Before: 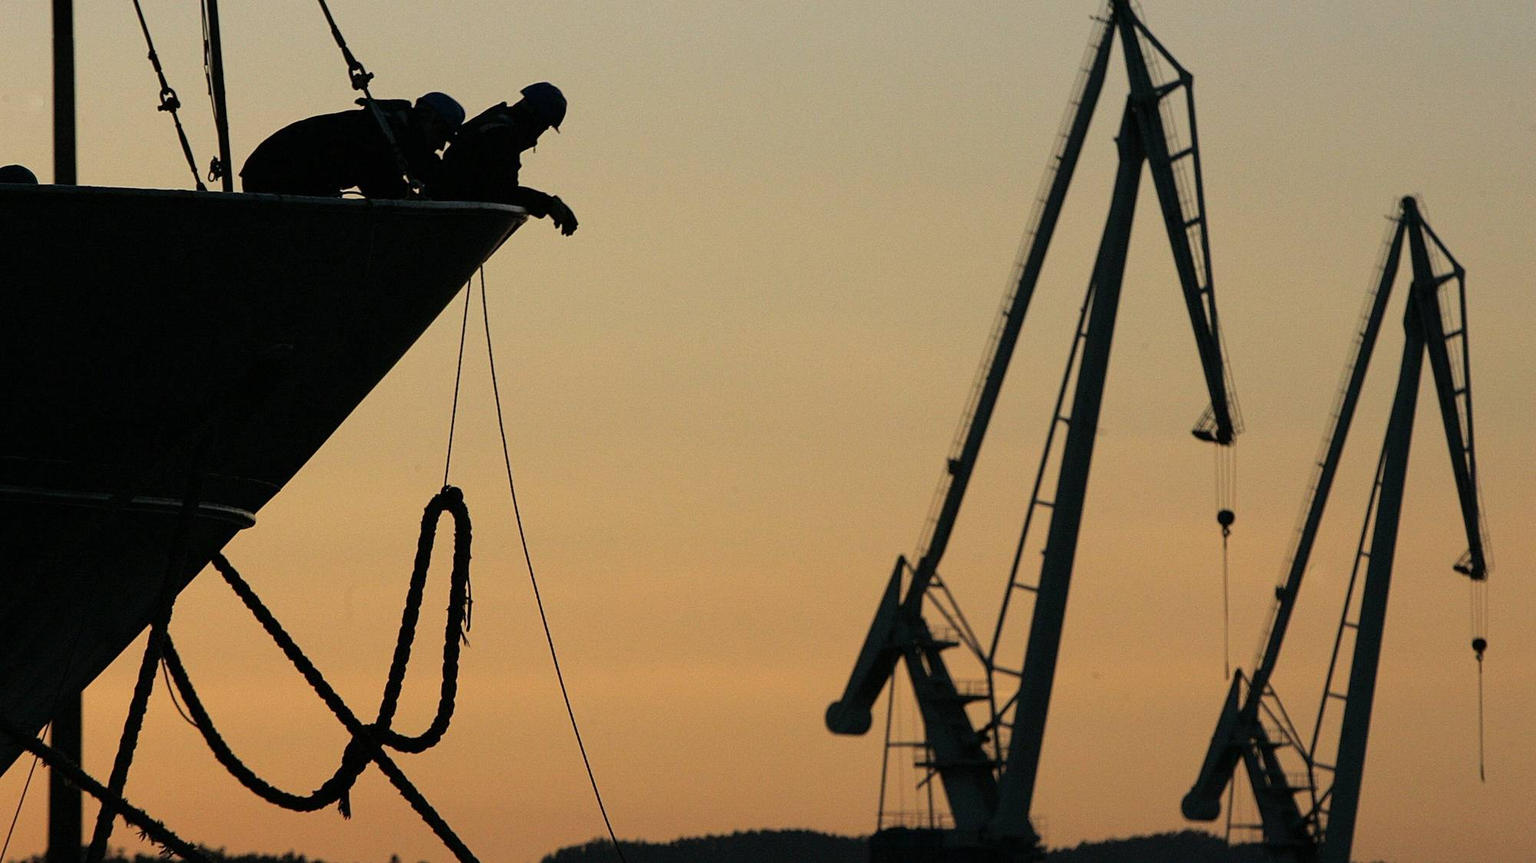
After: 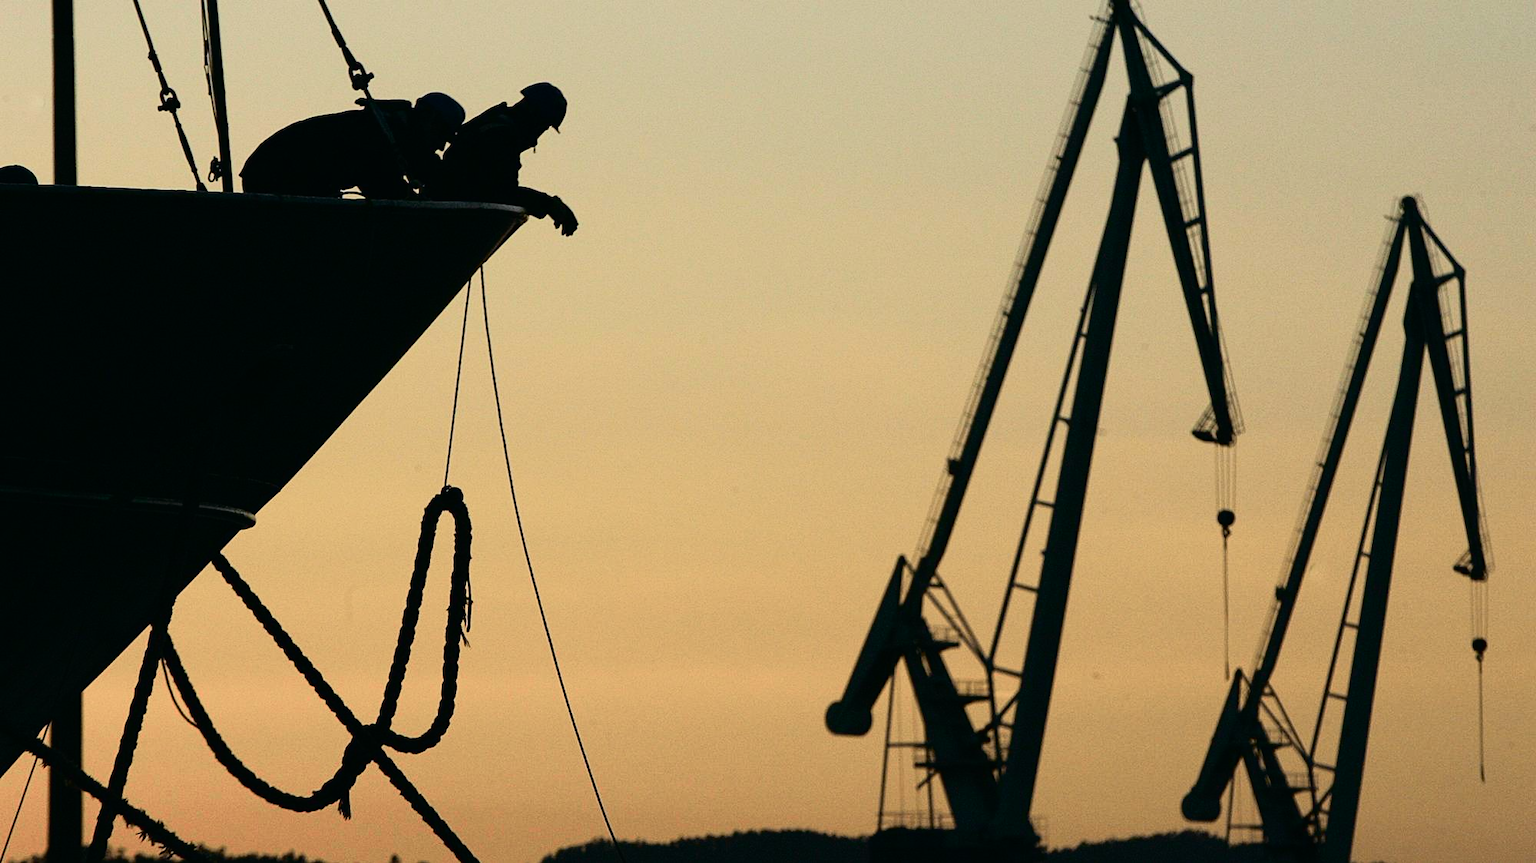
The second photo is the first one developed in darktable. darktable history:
tone curve: curves: ch0 [(0, 0.008) (0.081, 0.044) (0.177, 0.123) (0.283, 0.253) (0.427, 0.441) (0.495, 0.524) (0.661, 0.756) (0.796, 0.859) (1, 0.951)]; ch1 [(0, 0) (0.161, 0.092) (0.35, 0.33) (0.392, 0.392) (0.427, 0.426) (0.479, 0.472) (0.505, 0.5) (0.521, 0.519) (0.567, 0.556) (0.583, 0.588) (0.625, 0.627) (0.678, 0.733) (1, 1)]; ch2 [(0, 0) (0.346, 0.362) (0.404, 0.427) (0.502, 0.499) (0.523, 0.522) (0.544, 0.561) (0.58, 0.59) (0.629, 0.642) (0.717, 0.678) (1, 1)], color space Lab, independent channels, preserve colors none
